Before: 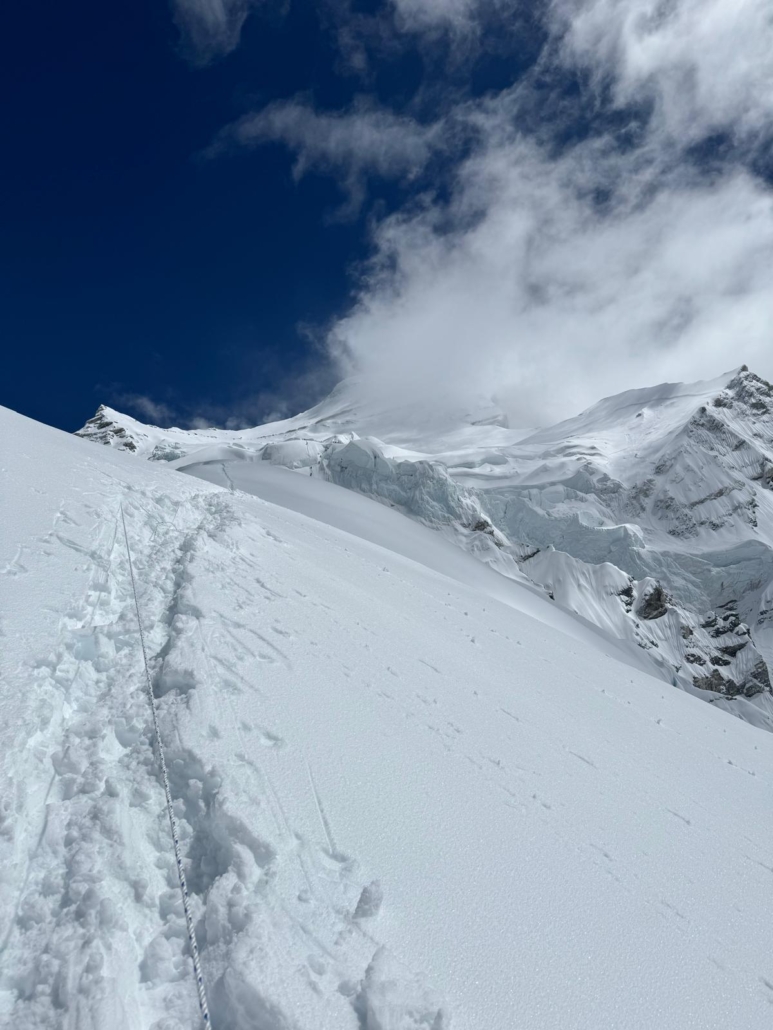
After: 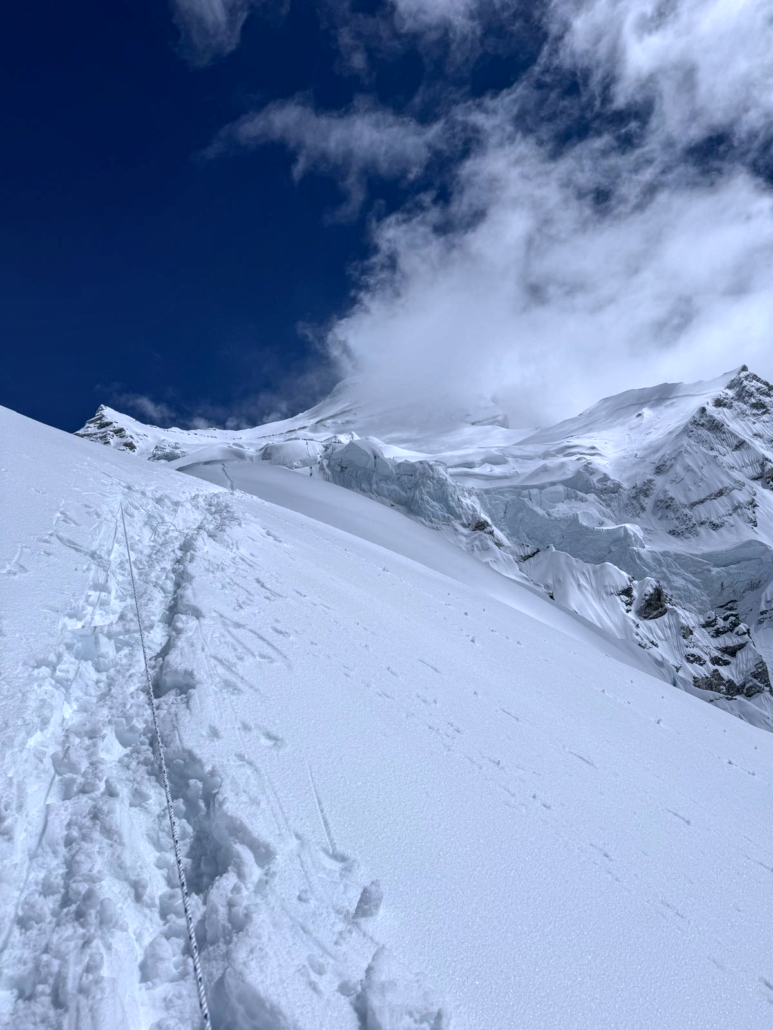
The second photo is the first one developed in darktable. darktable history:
local contrast: detail 130%
white balance: red 0.967, blue 1.119, emerald 0.756
